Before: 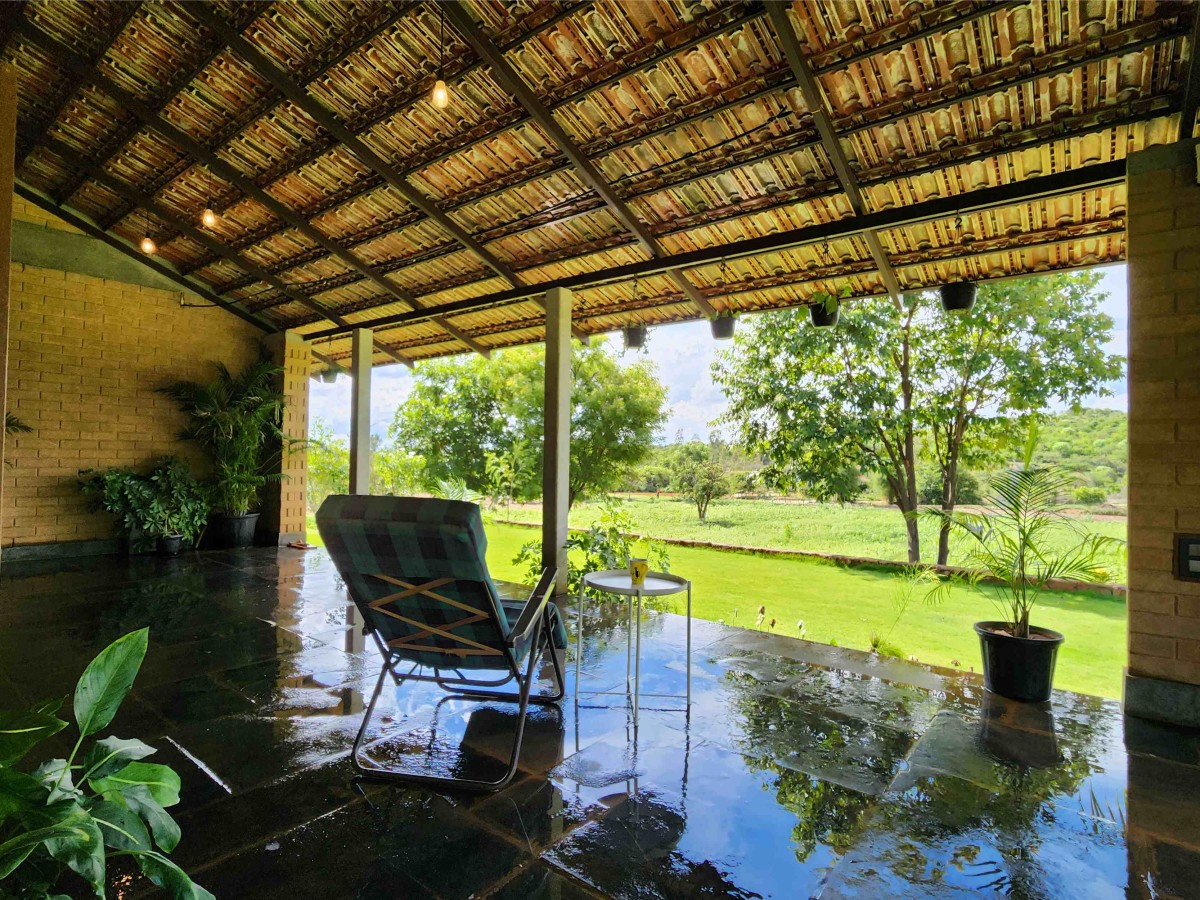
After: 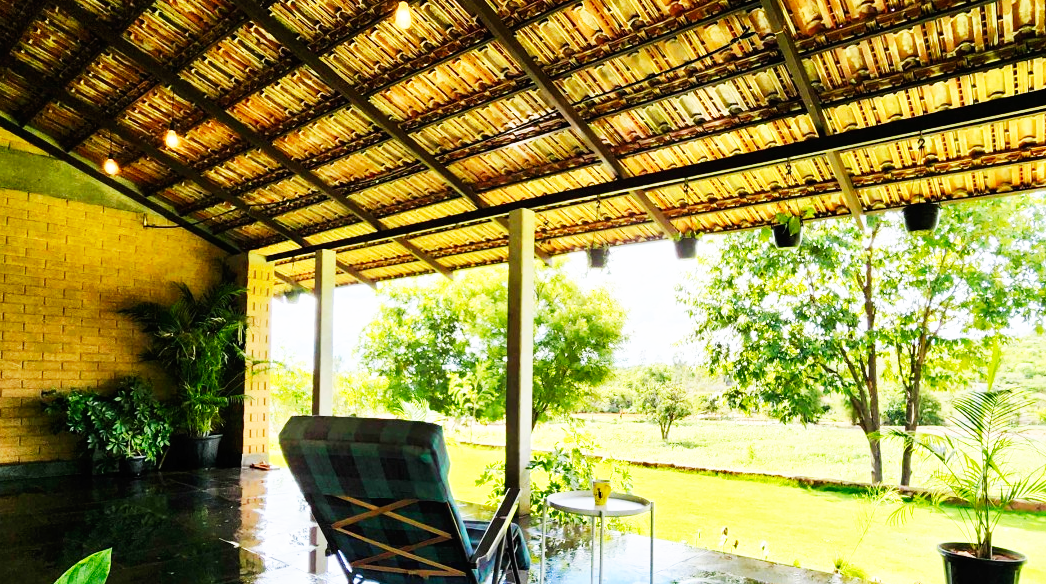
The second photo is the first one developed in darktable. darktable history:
base curve: curves: ch0 [(0, 0) (0.007, 0.004) (0.027, 0.03) (0.046, 0.07) (0.207, 0.54) (0.442, 0.872) (0.673, 0.972) (1, 1)], preserve colors none
crop: left 3.146%, top 8.857%, right 9.673%, bottom 26.182%
